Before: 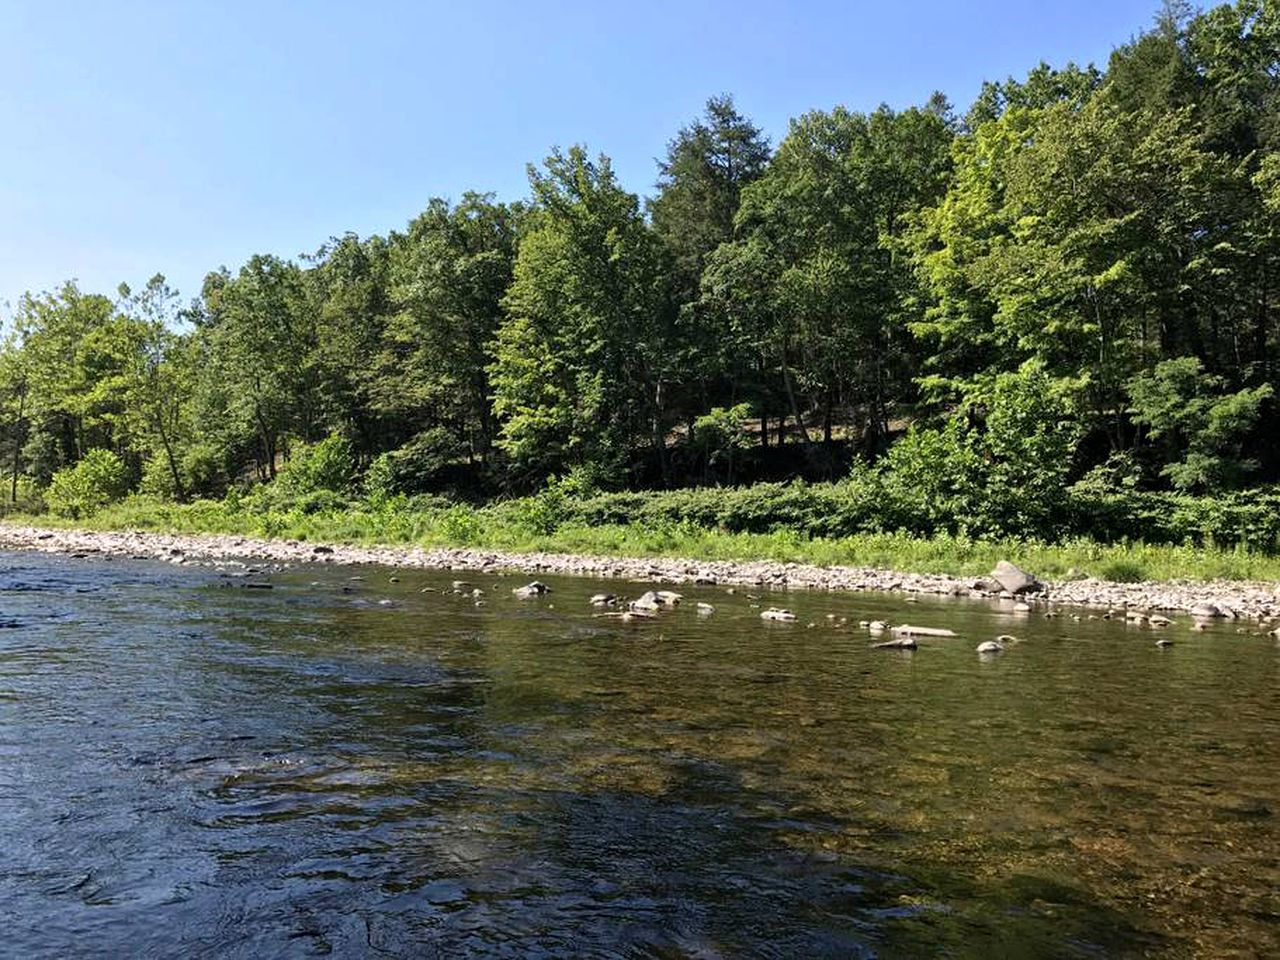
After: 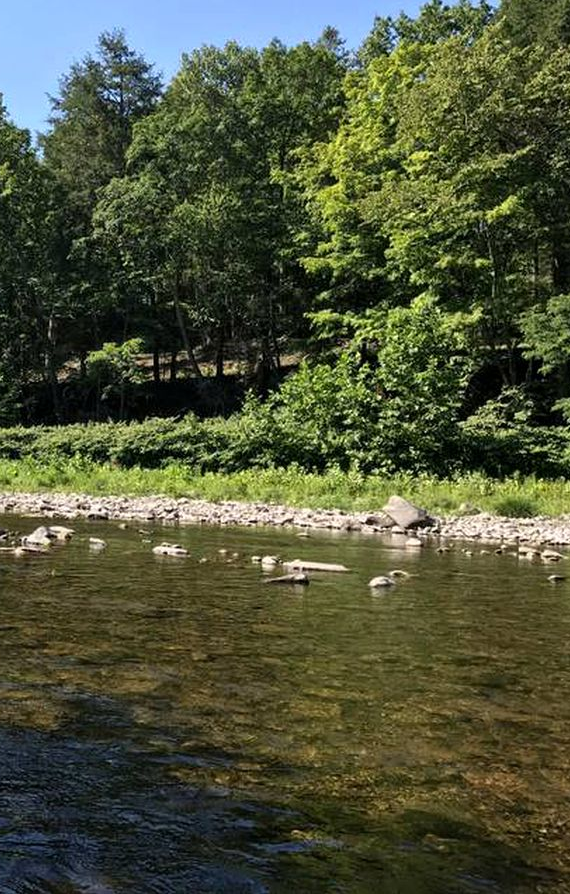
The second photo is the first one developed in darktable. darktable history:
crop: left 47.511%, top 6.796%, right 7.955%
